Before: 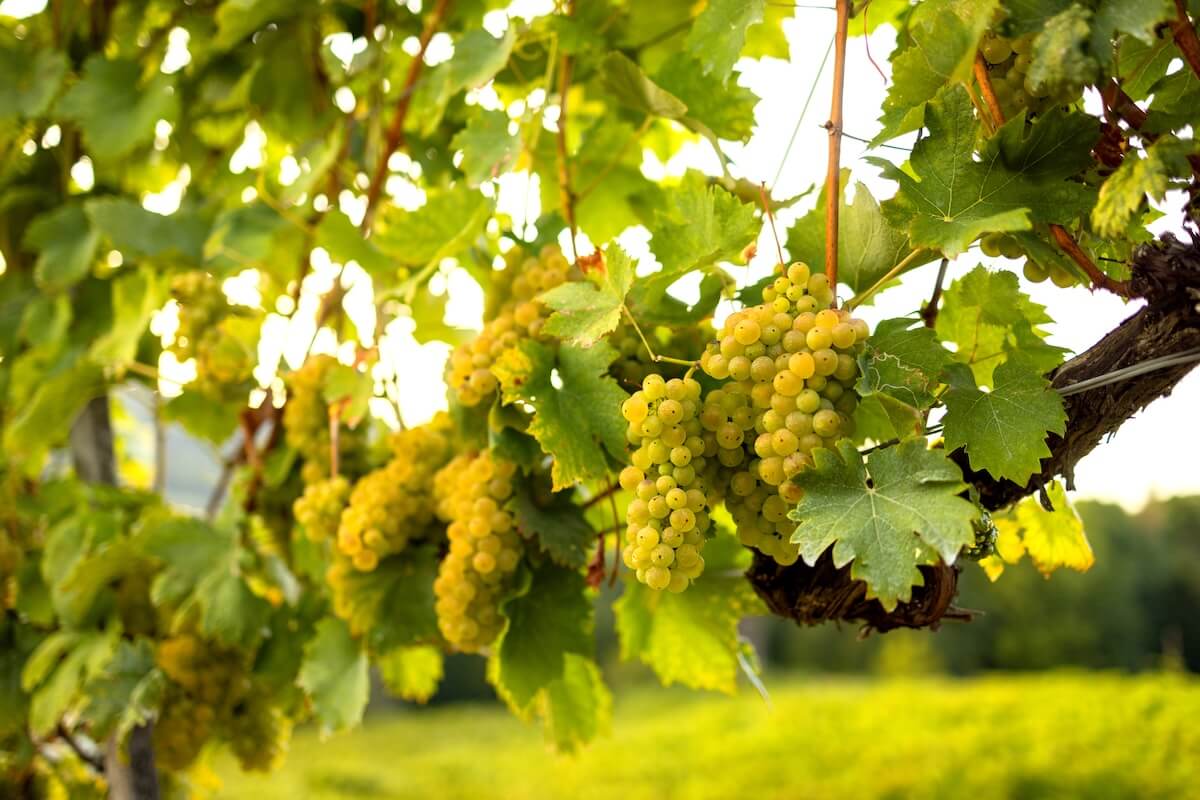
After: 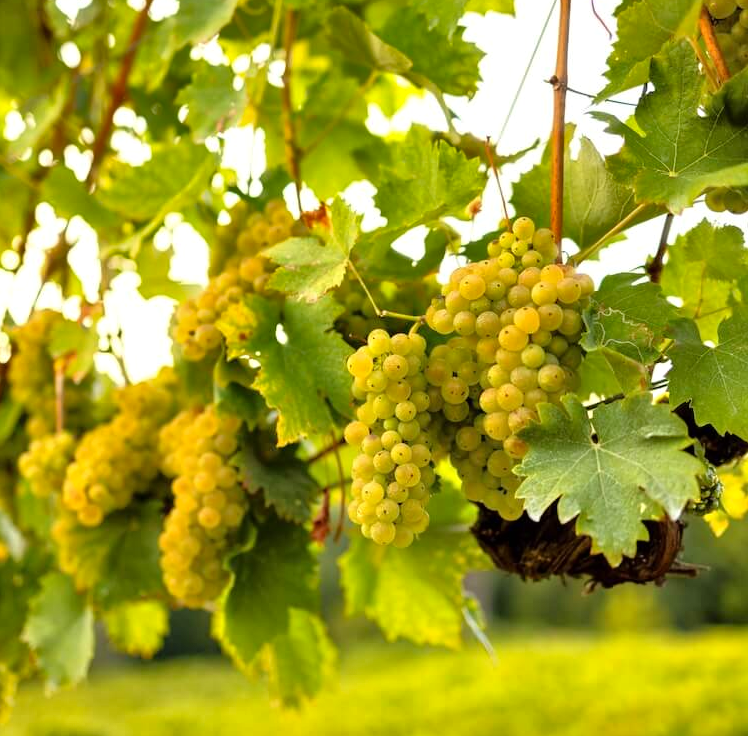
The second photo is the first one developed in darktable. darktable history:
crop and rotate: left 22.918%, top 5.629%, right 14.711%, bottom 2.247%
tone equalizer: -8 EV 0.001 EV, -7 EV -0.004 EV, -6 EV 0.009 EV, -5 EV 0.032 EV, -4 EV 0.276 EV, -3 EV 0.644 EV, -2 EV 0.584 EV, -1 EV 0.187 EV, +0 EV 0.024 EV
shadows and highlights: soften with gaussian
